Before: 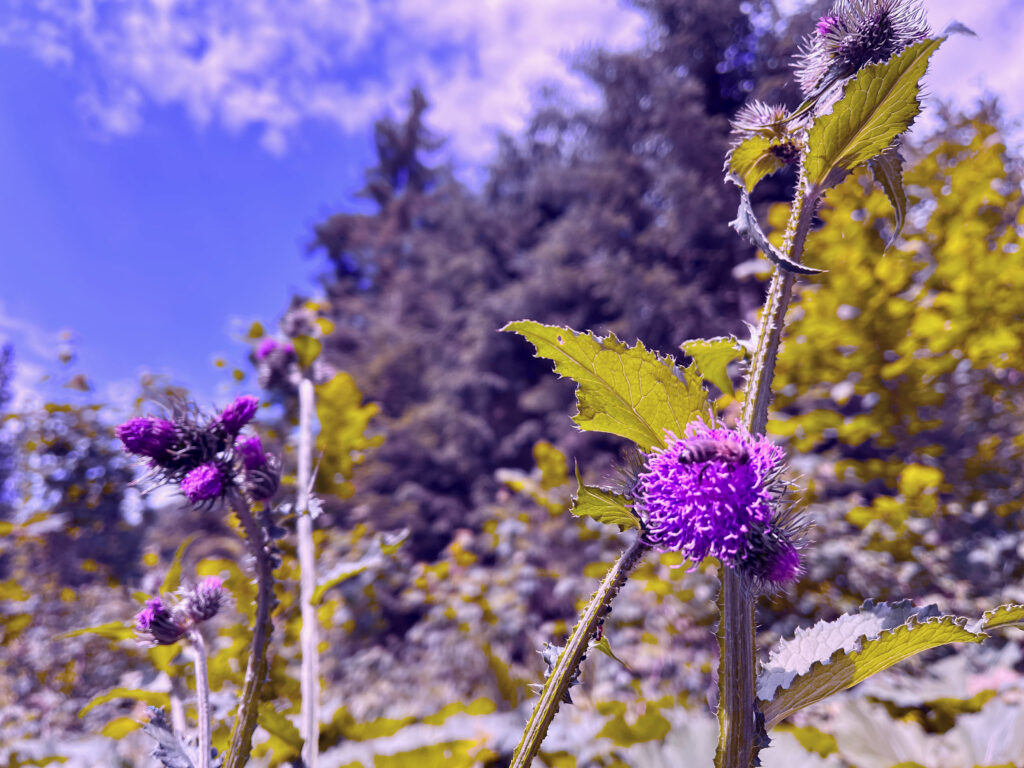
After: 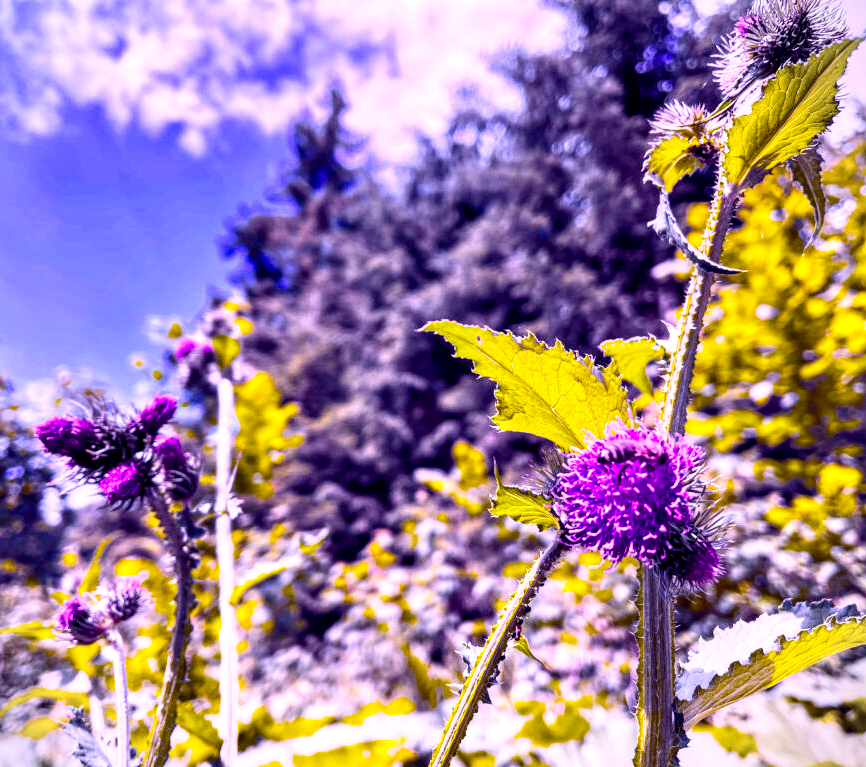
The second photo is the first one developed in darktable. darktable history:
tone curve: curves: ch0 [(0, 0) (0.004, 0.001) (0.133, 0.078) (0.325, 0.241) (0.832, 0.917) (1, 1)], color space Lab, independent channels, preserve colors none
crop: left 7.978%, right 7.433%
contrast brightness saturation: brightness 0.143
tone equalizer: edges refinement/feathering 500, mask exposure compensation -1.25 EV, preserve details no
local contrast: detail 142%
shadows and highlights: radius 91.72, shadows -16.27, white point adjustment 0.217, highlights 31.12, compress 48.25%, soften with gaussian
vignetting: fall-off start 99.23%
color balance rgb: shadows lift › luminance -7.657%, shadows lift › chroma 2.134%, shadows lift › hue 197.93°, perceptual saturation grading › global saturation 75.605%, perceptual saturation grading › shadows -30.097%, perceptual brilliance grading › global brilliance 12.296%
